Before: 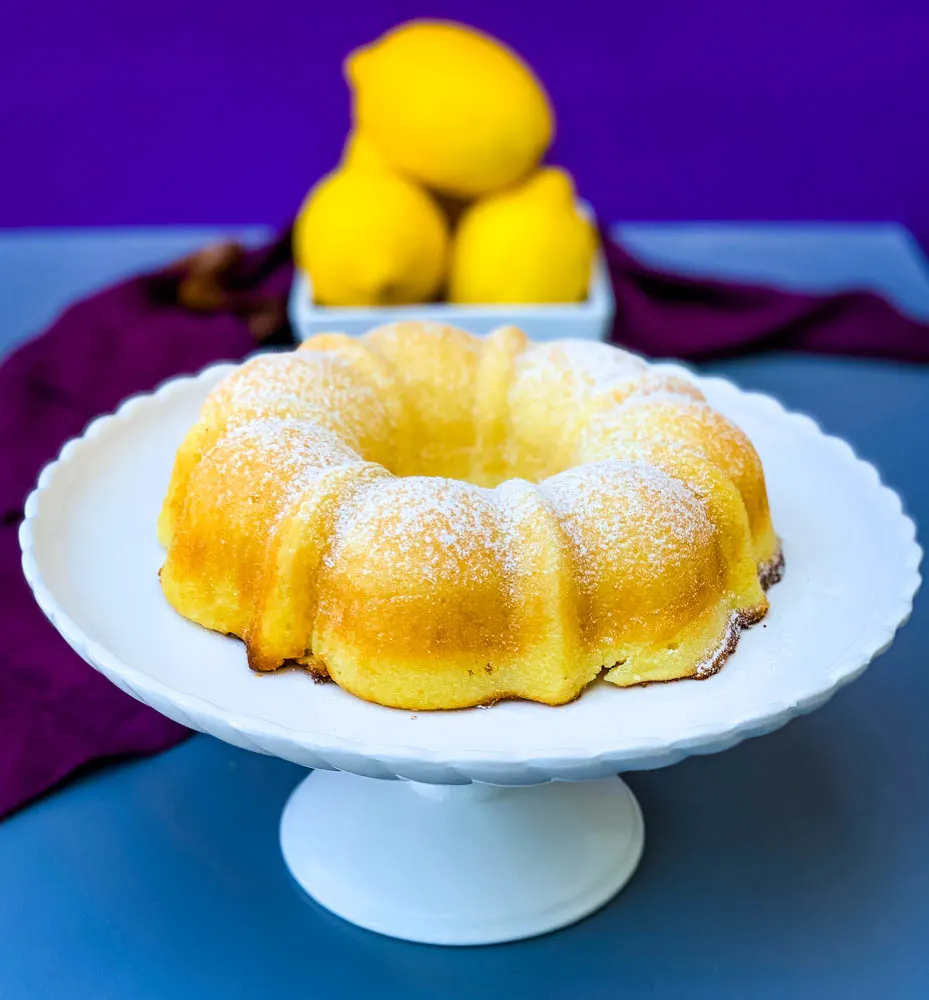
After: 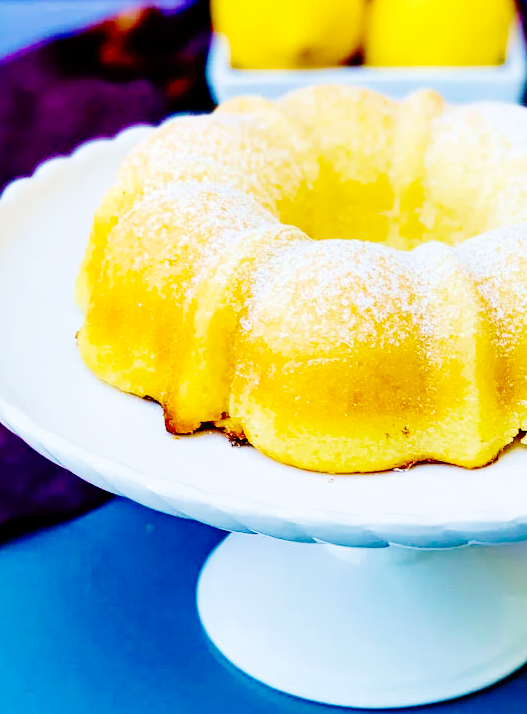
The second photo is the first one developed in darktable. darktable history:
crop: left 8.986%, top 23.741%, right 34.254%, bottom 4.812%
velvia: strength 49.59%
base curve: curves: ch0 [(0, 0) (0.036, 0.01) (0.123, 0.254) (0.258, 0.504) (0.507, 0.748) (1, 1)], preserve colors none
haze removal: adaptive false
